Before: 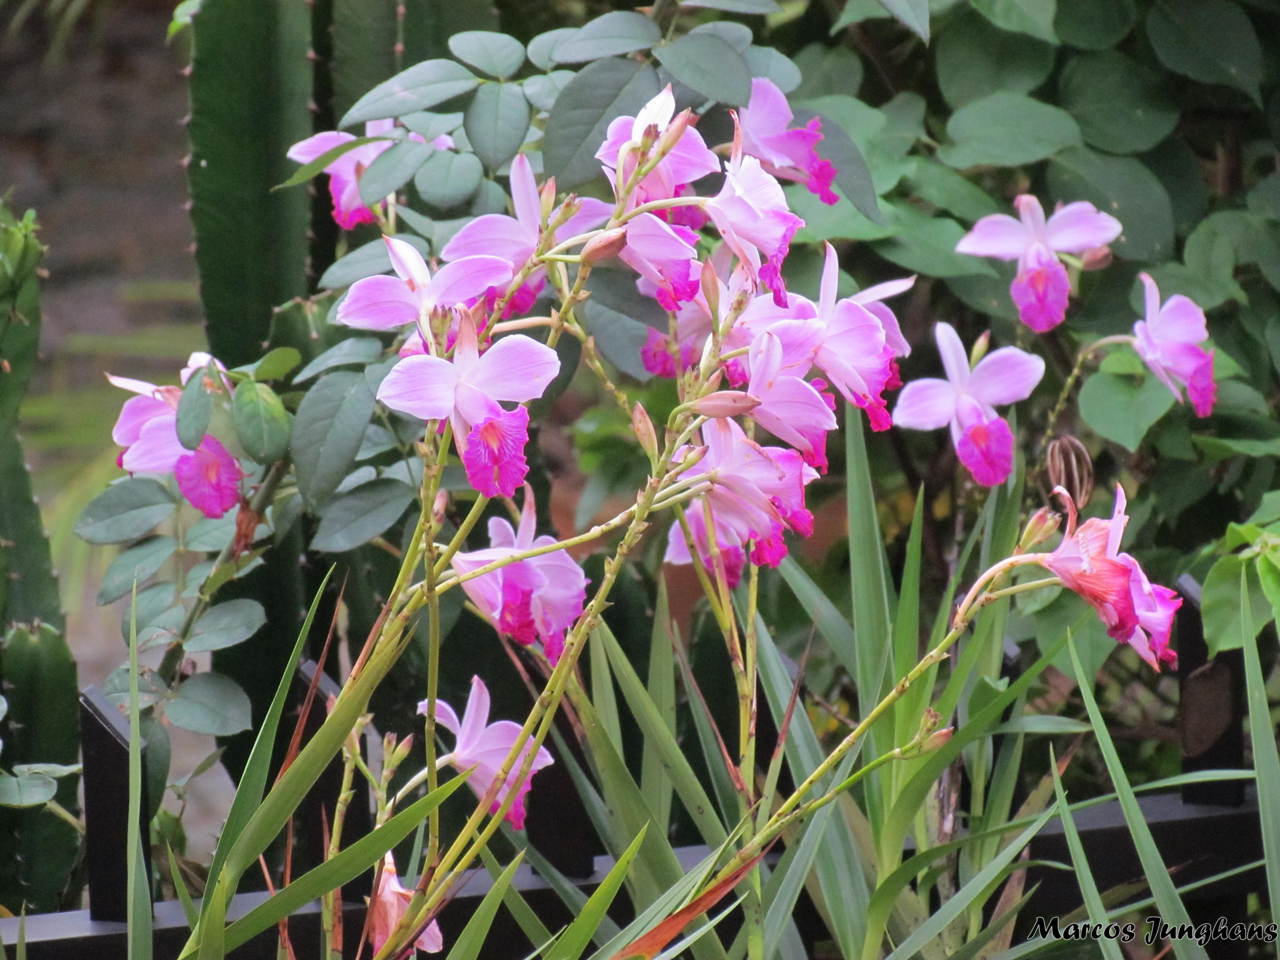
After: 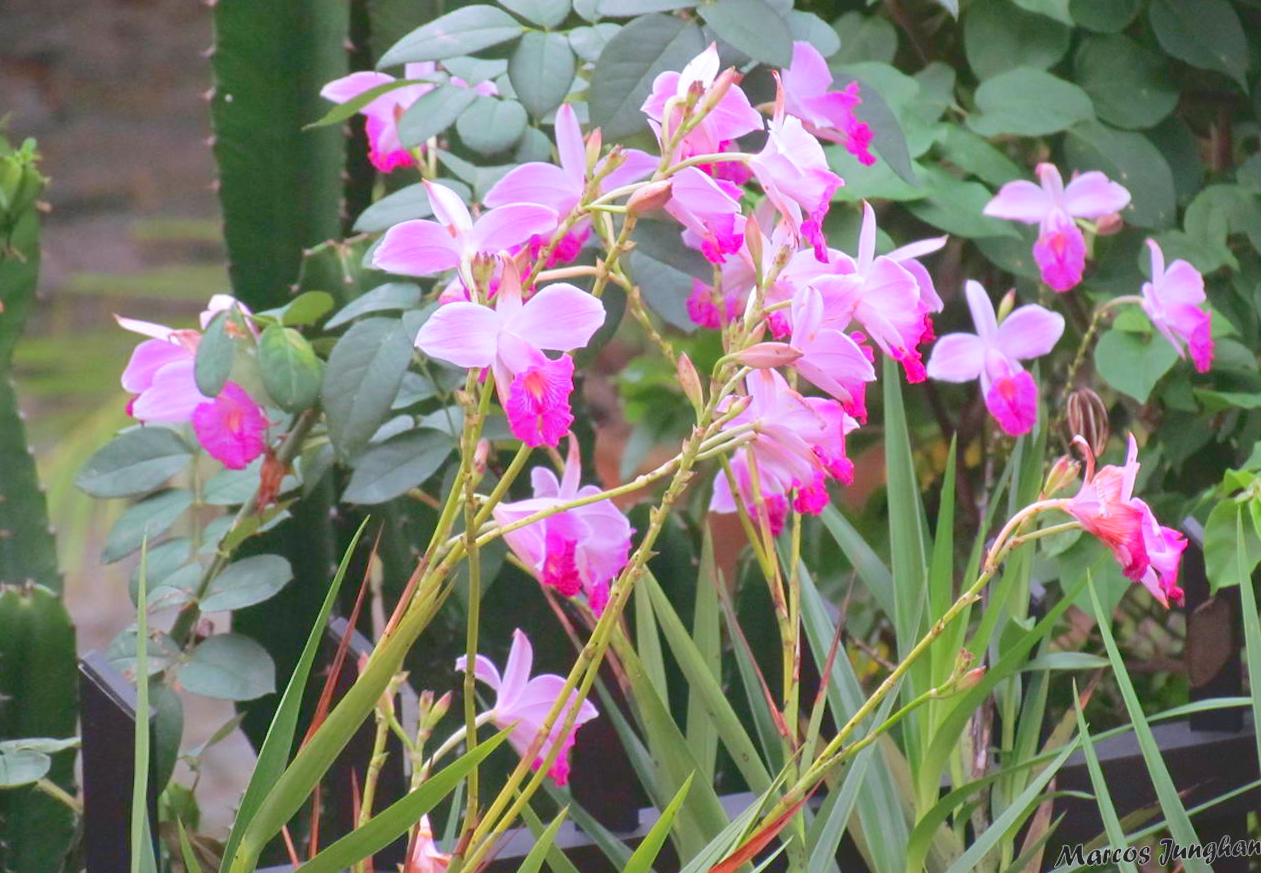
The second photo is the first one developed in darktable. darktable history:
rotate and perspective: rotation -0.013°, lens shift (vertical) -0.027, lens shift (horizontal) 0.178, crop left 0.016, crop right 0.989, crop top 0.082, crop bottom 0.918
tone equalizer: on, module defaults
tone curve: curves: ch0 [(0, 0.137) (1, 1)], color space Lab, linked channels, preserve colors none
white balance: red 1.004, blue 1.024
